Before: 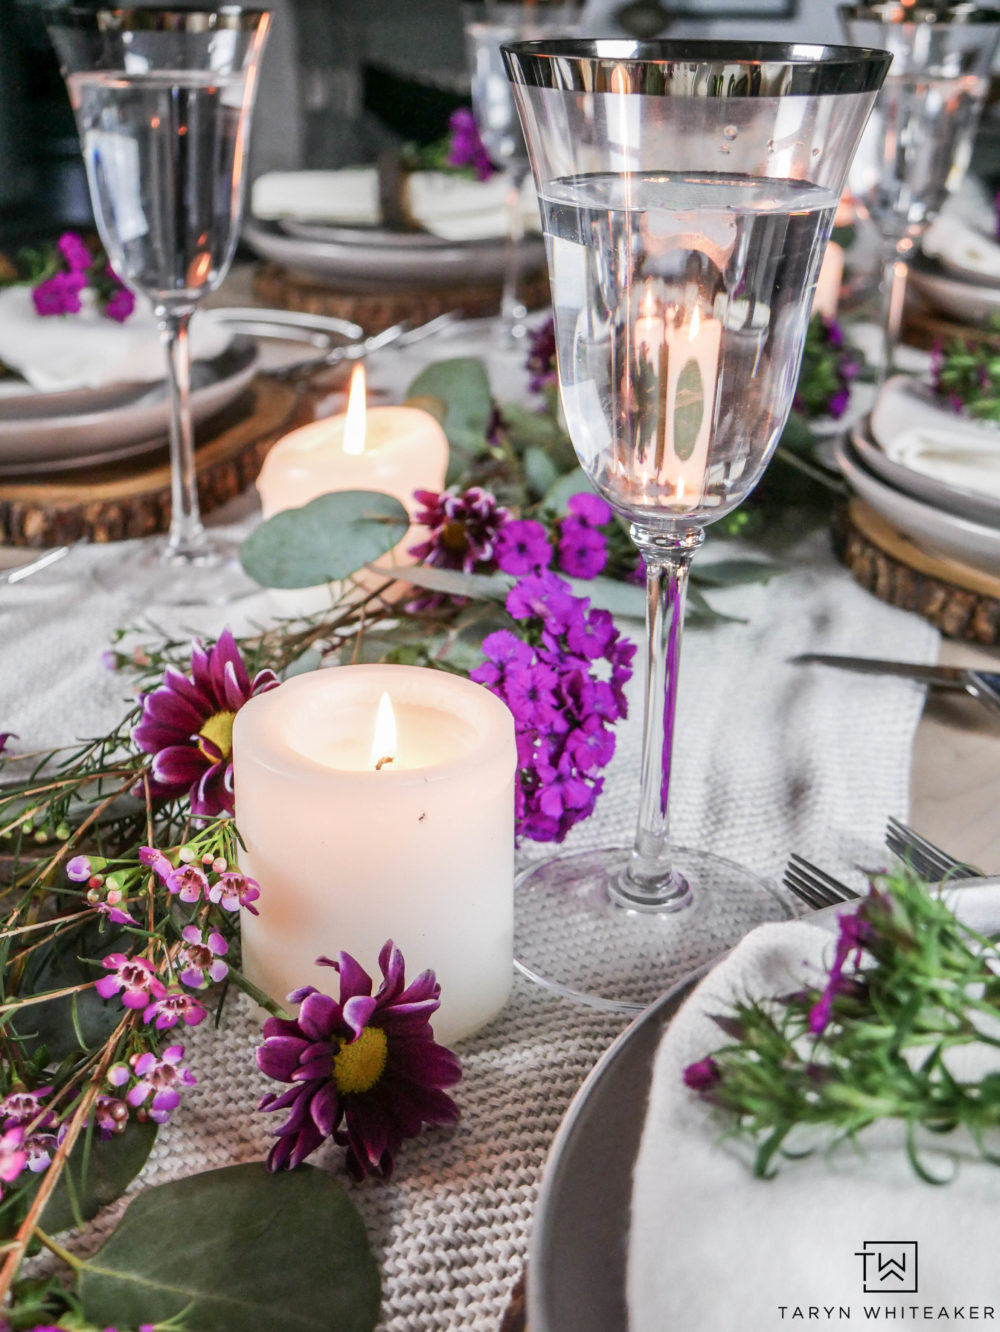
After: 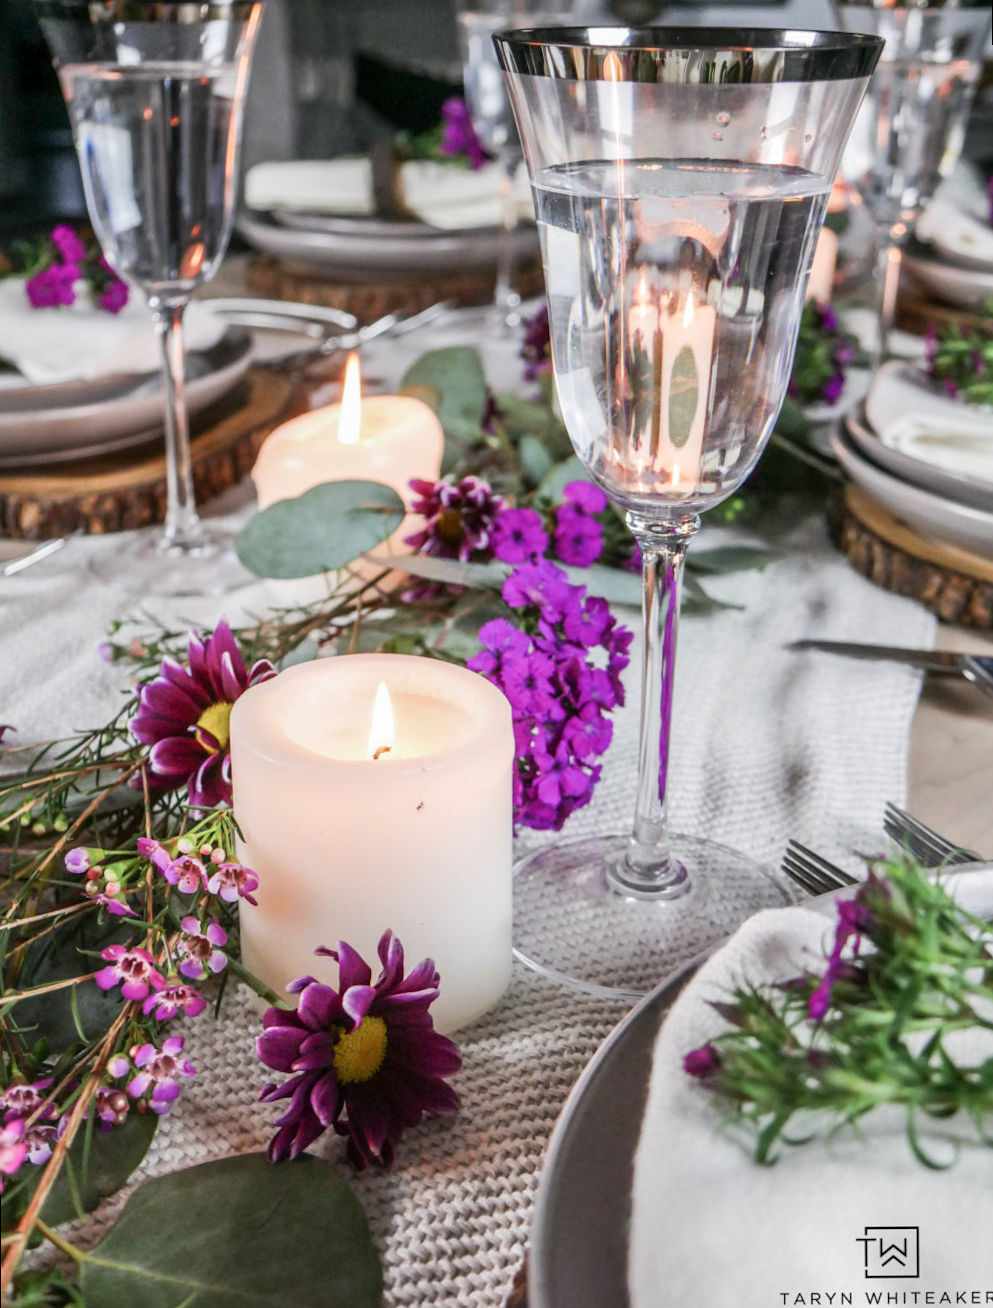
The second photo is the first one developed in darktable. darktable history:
tone equalizer: -8 EV 0.06 EV, smoothing diameter 25%, edges refinement/feathering 10, preserve details guided filter
rotate and perspective: rotation -0.45°, automatic cropping original format, crop left 0.008, crop right 0.992, crop top 0.012, crop bottom 0.988
